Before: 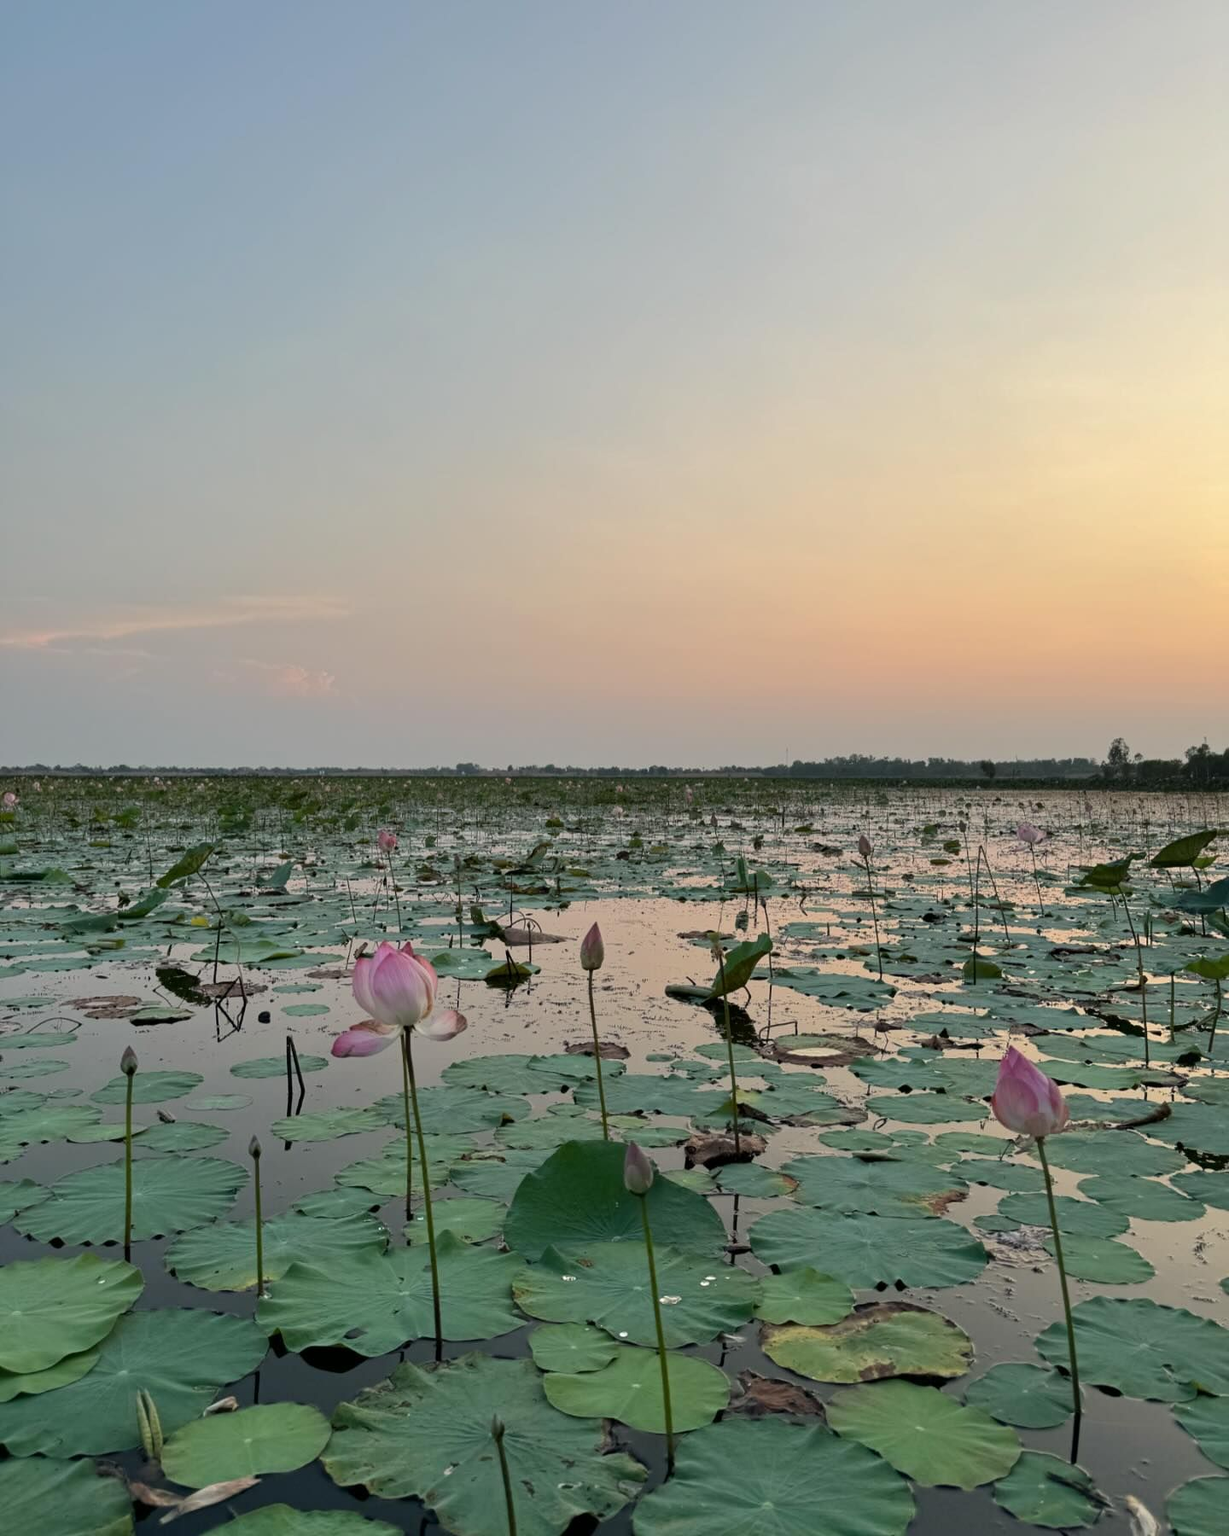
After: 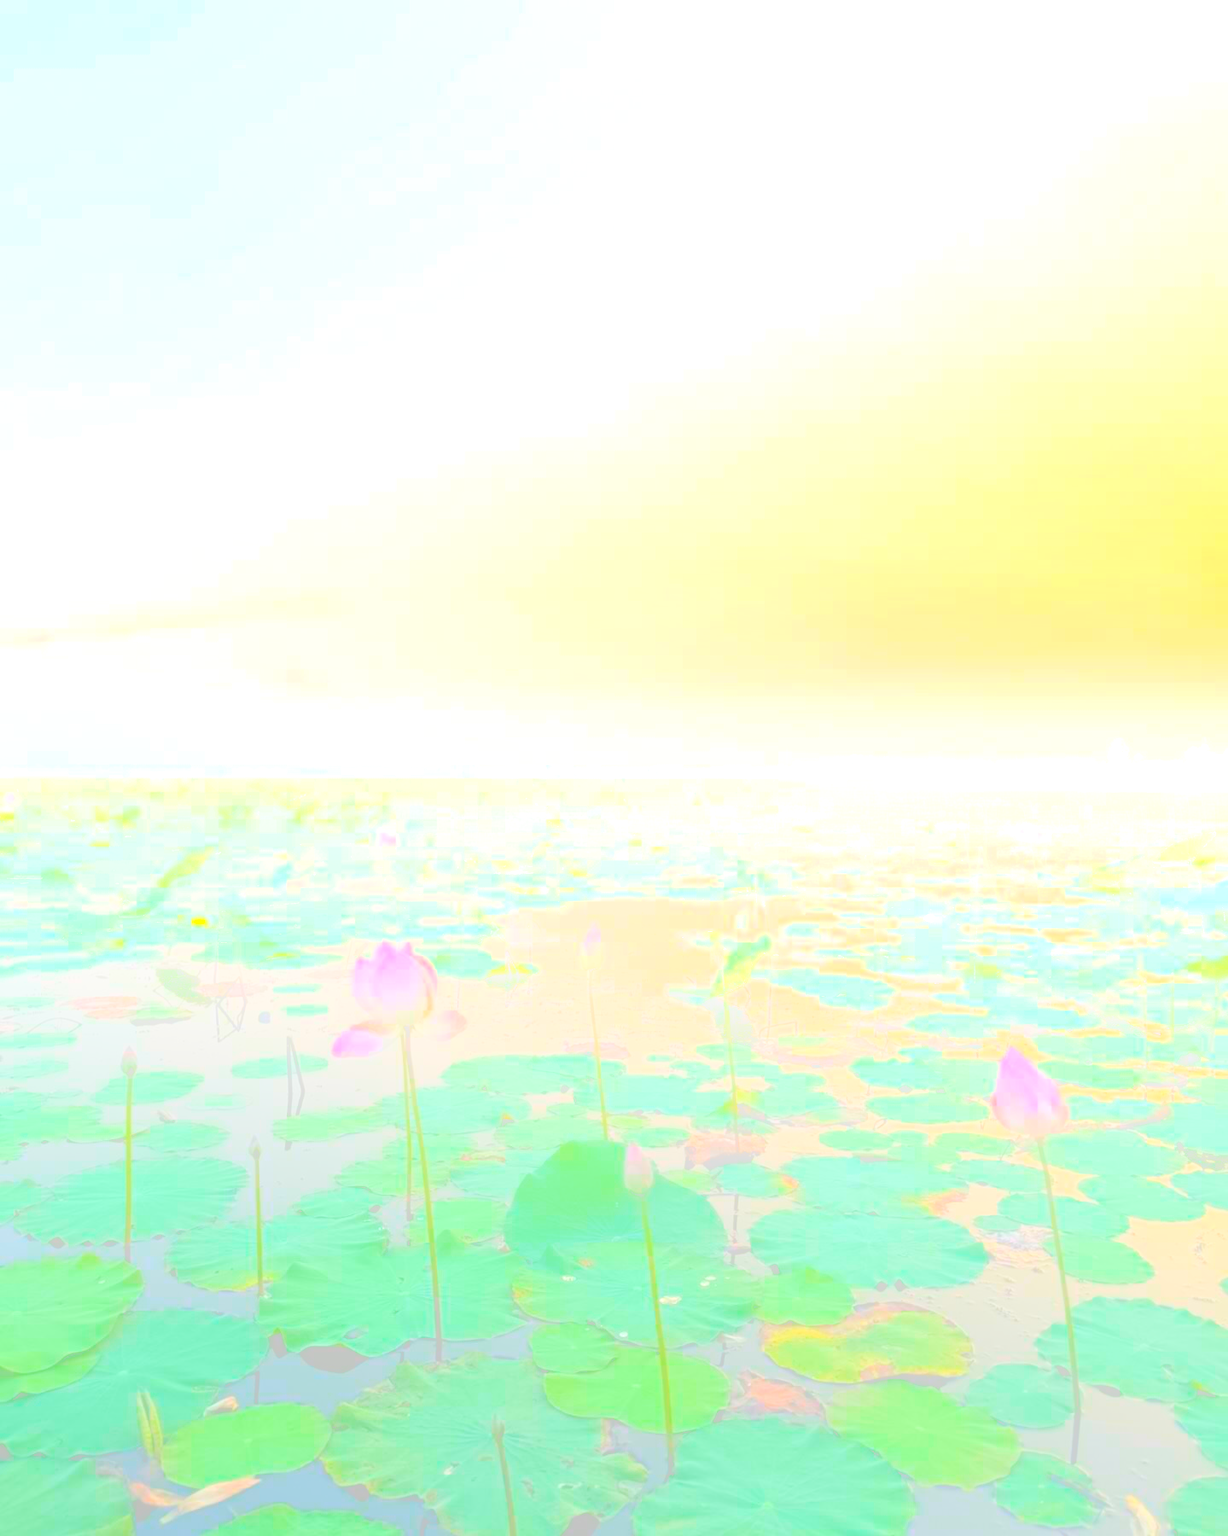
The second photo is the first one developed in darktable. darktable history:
contrast brightness saturation: contrast 0.11, saturation -0.17
bloom: size 85%, threshold 5%, strength 85%
exposure: exposure 0.15 EV, compensate highlight preservation false
color correction: saturation 2.15
